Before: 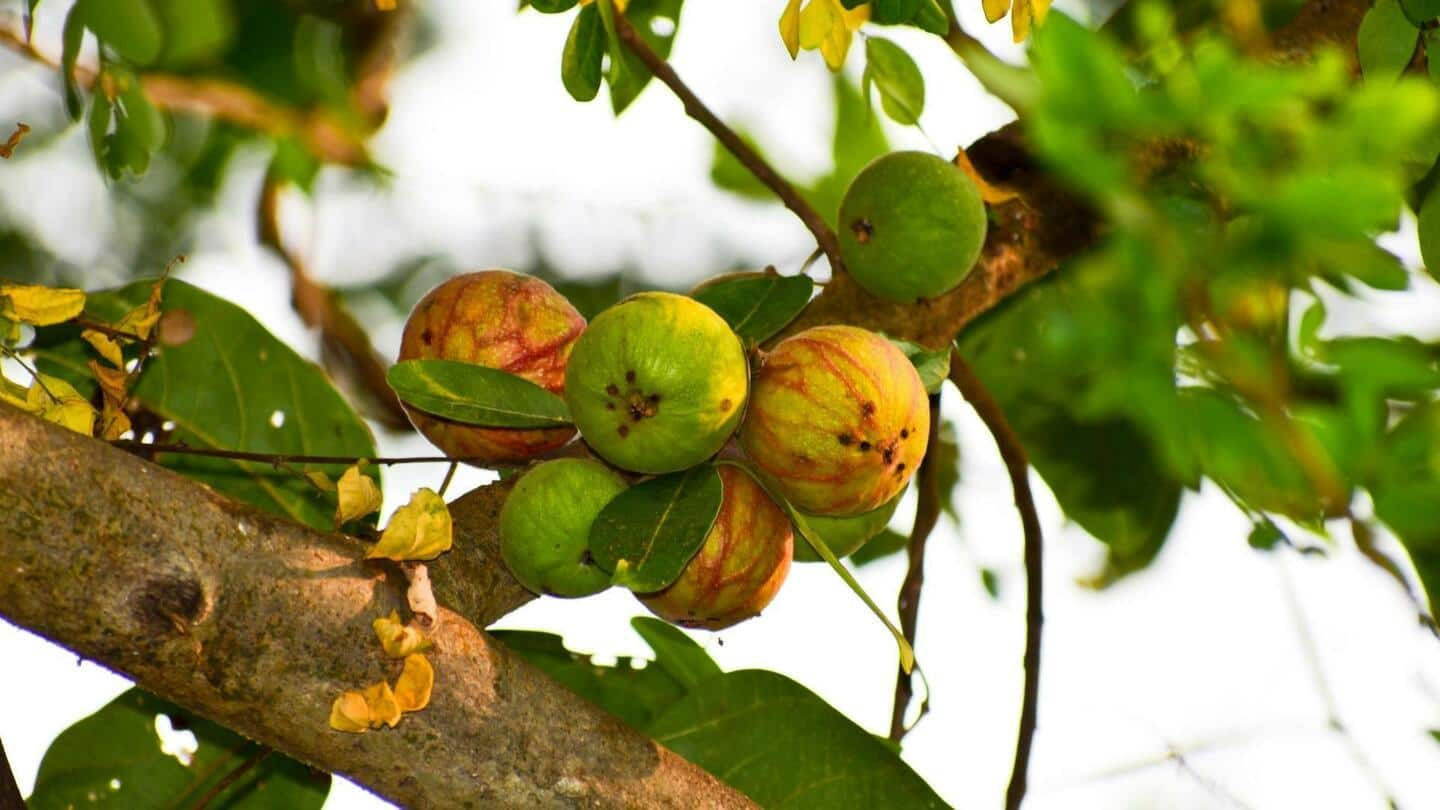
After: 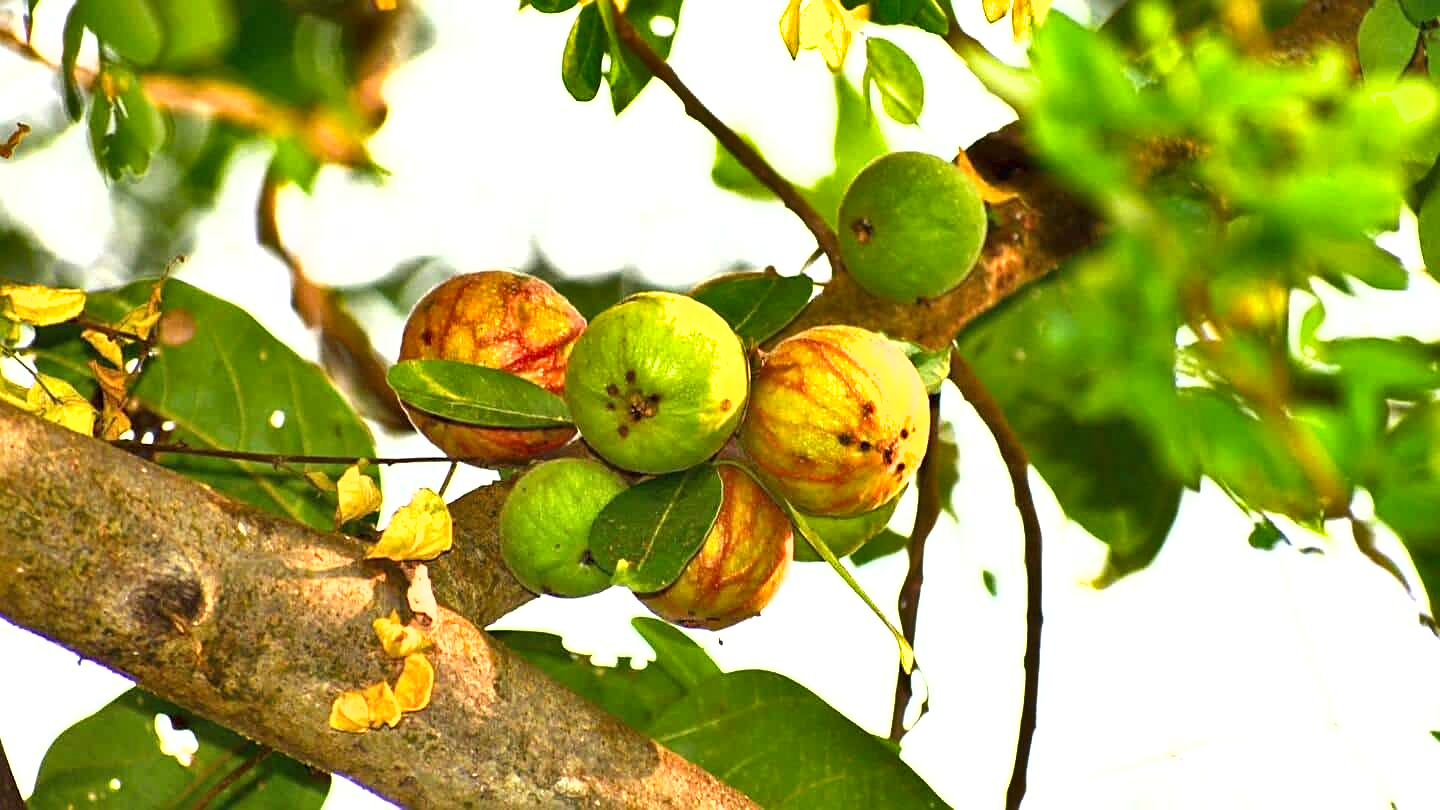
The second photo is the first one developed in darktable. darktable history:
shadows and highlights: shadows 22.61, highlights -48.38, soften with gaussian
exposure: exposure 1.15 EV, compensate highlight preservation false
sharpen: on, module defaults
